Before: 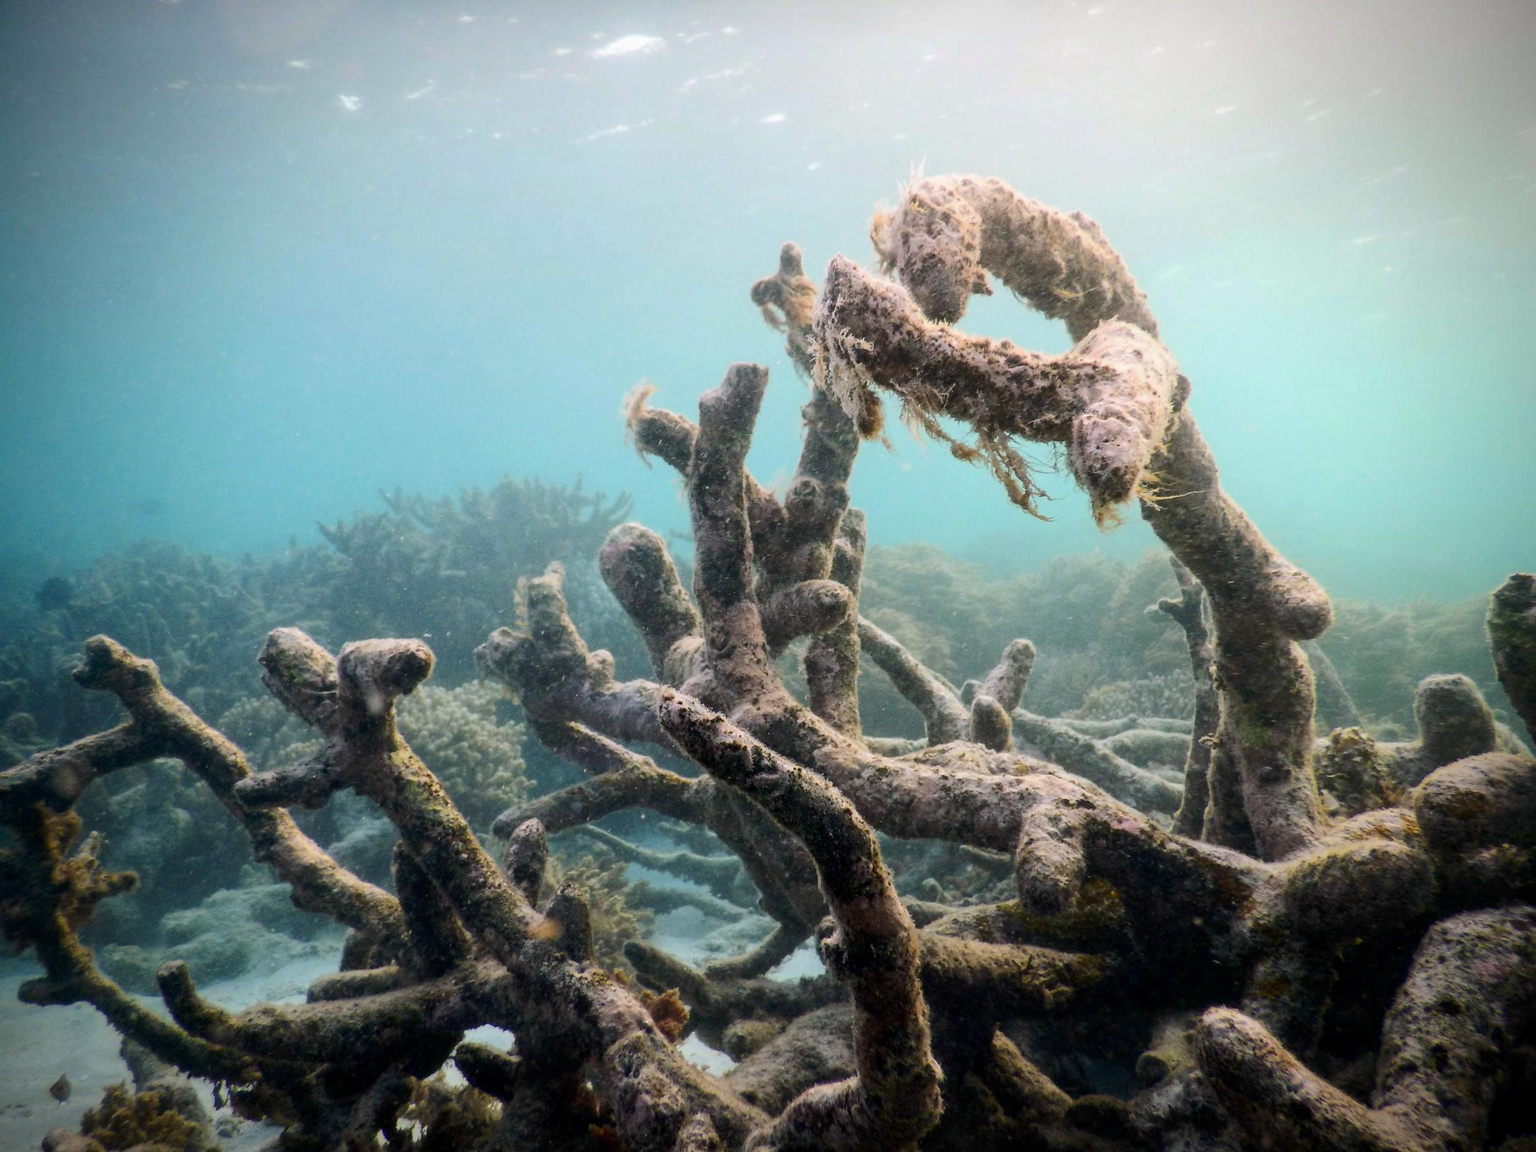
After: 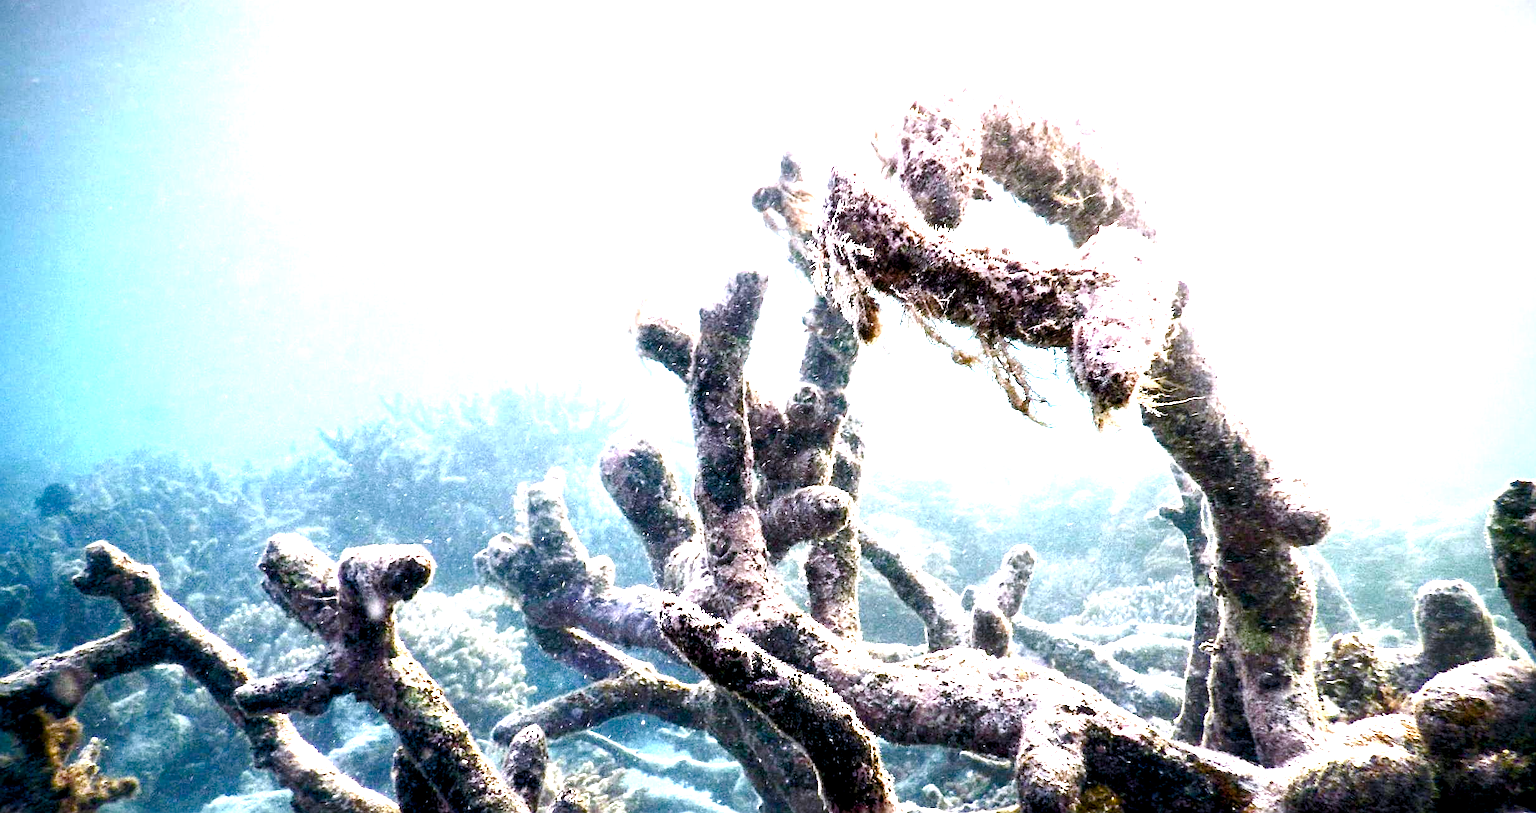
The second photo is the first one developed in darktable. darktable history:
sharpen: on, module defaults
color calibration: gray › normalize channels true, illuminant custom, x 0.363, y 0.385, temperature 4523.61 K, gamut compression 0.003
color balance rgb: perceptual saturation grading › global saturation 20%, perceptual saturation grading › highlights -48.974%, perceptual saturation grading › shadows 24.531%, global vibrance 20%
contrast equalizer: y [[0.6 ×6], [0.55 ×6], [0 ×6], [0 ×6], [0 ×6]]
exposure: black level correction 0, exposure 1.663 EV, compensate highlight preservation false
crop and rotate: top 8.177%, bottom 21.164%
